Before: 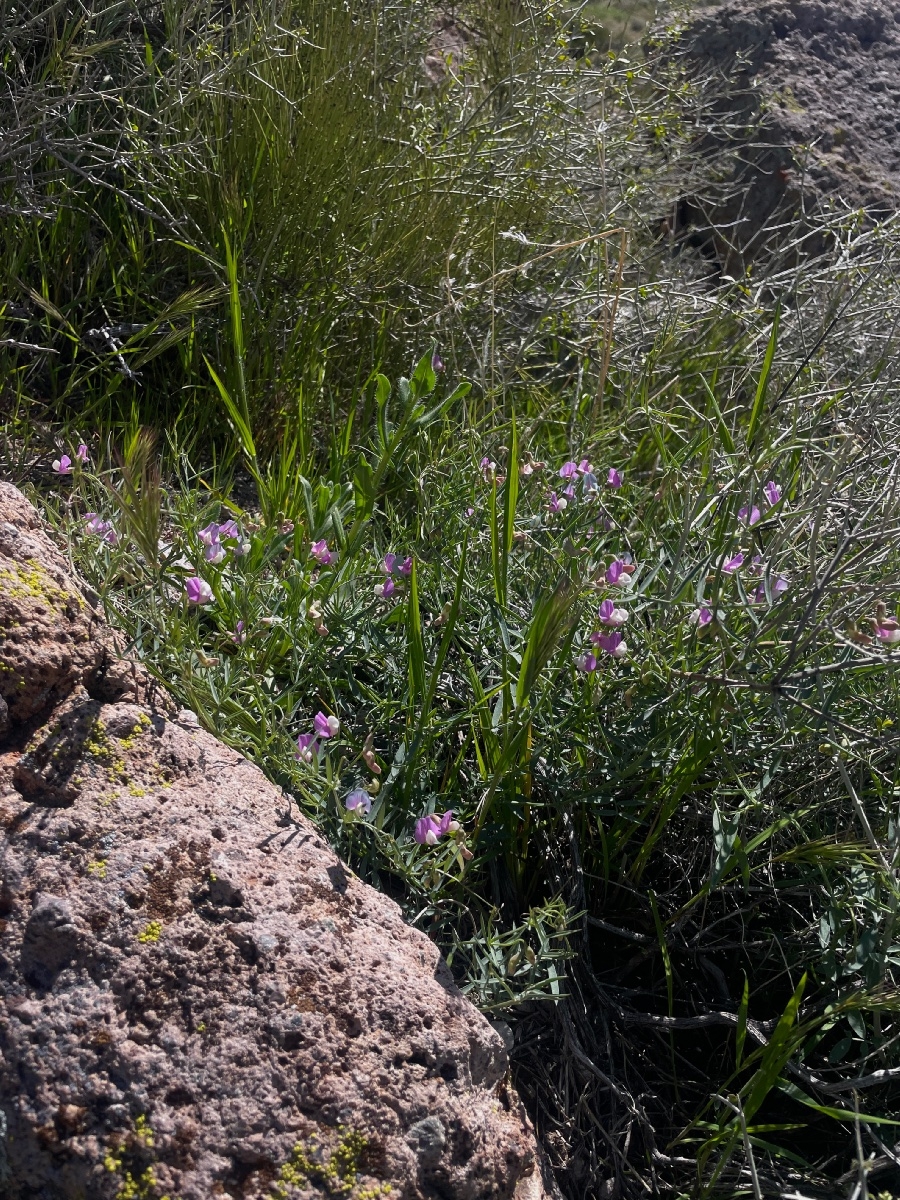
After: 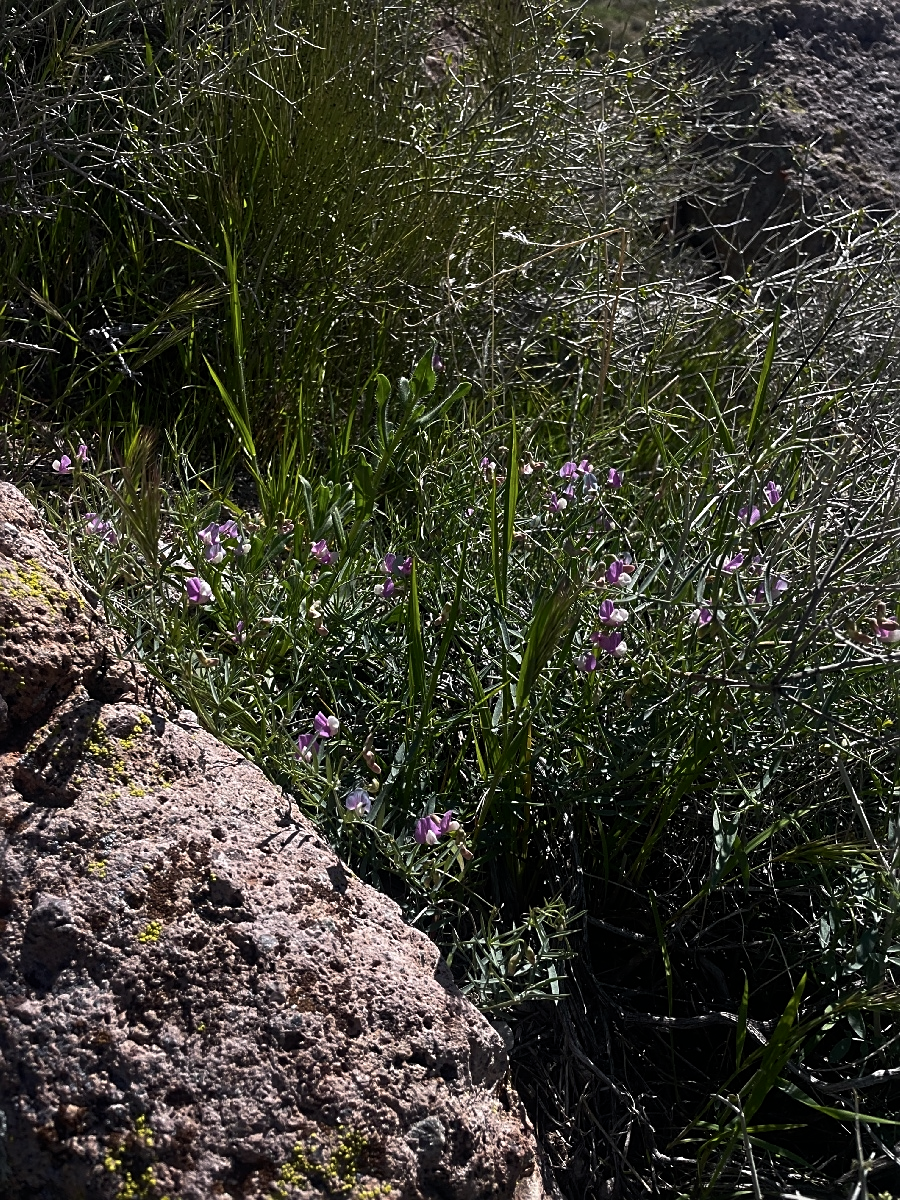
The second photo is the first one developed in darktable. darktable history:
color balance rgb: linear chroma grading › shadows -2.314%, linear chroma grading › highlights -14.464%, linear chroma grading › global chroma -9.834%, linear chroma grading › mid-tones -10.305%, perceptual saturation grading › global saturation 25.257%, perceptual brilliance grading › highlights 3.87%, perceptual brilliance grading › mid-tones -17.896%, perceptual brilliance grading › shadows -42.153%, global vibrance 14.88%
sharpen: amount 0.497
